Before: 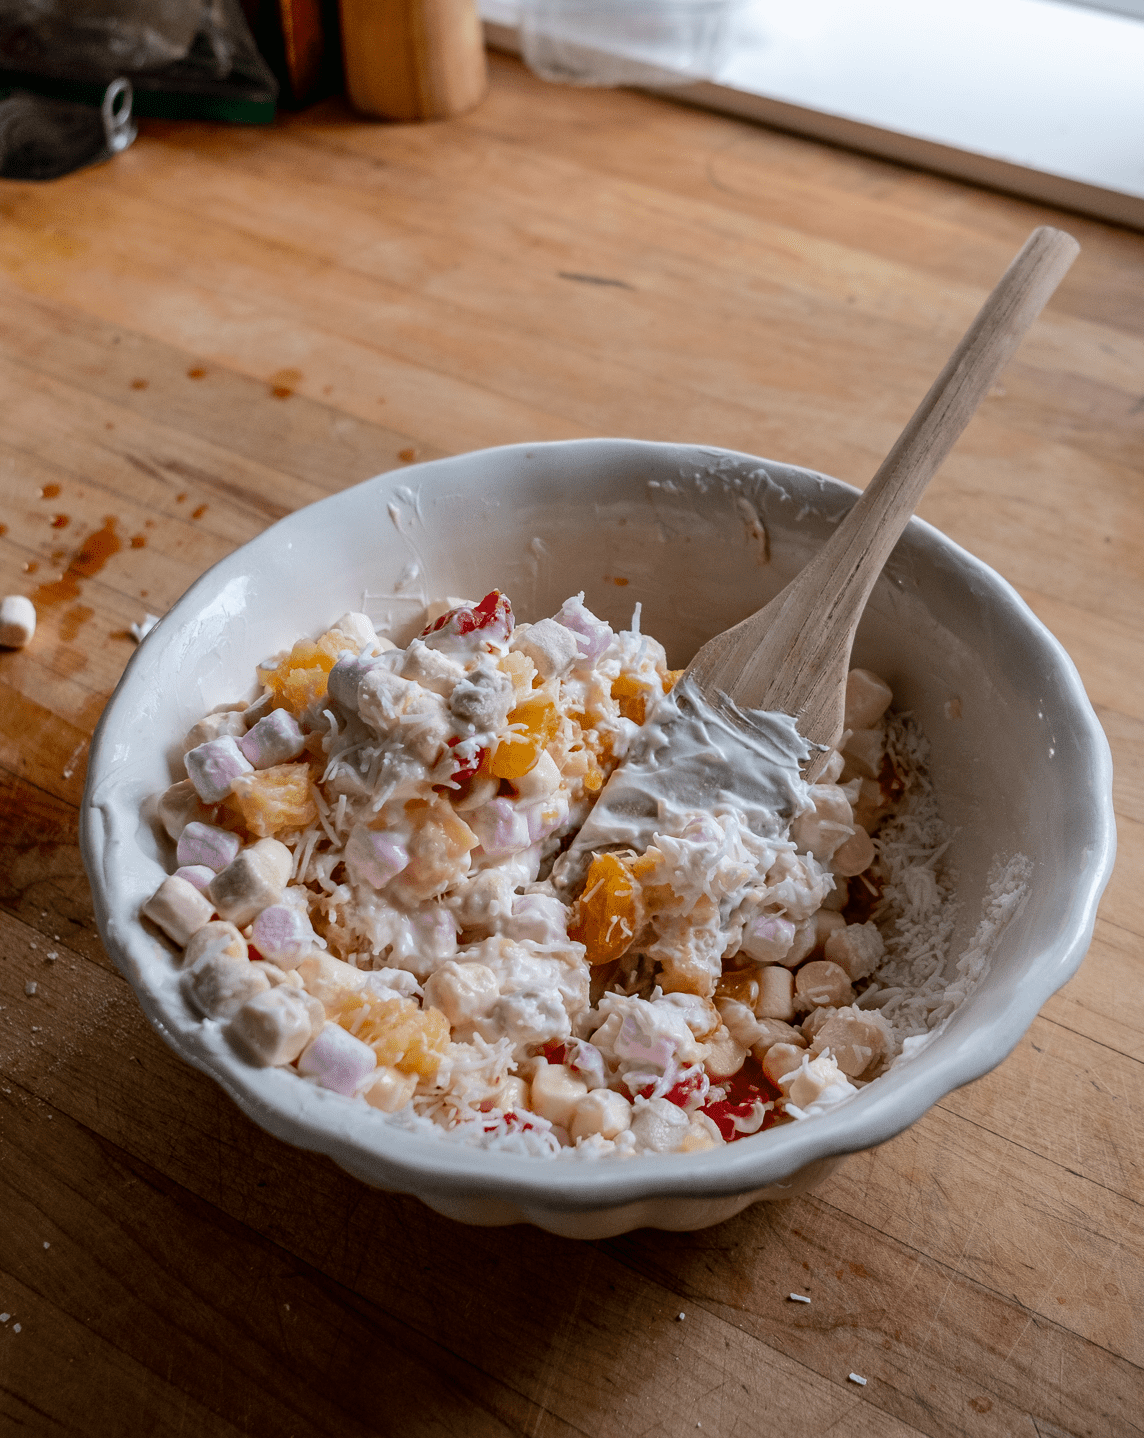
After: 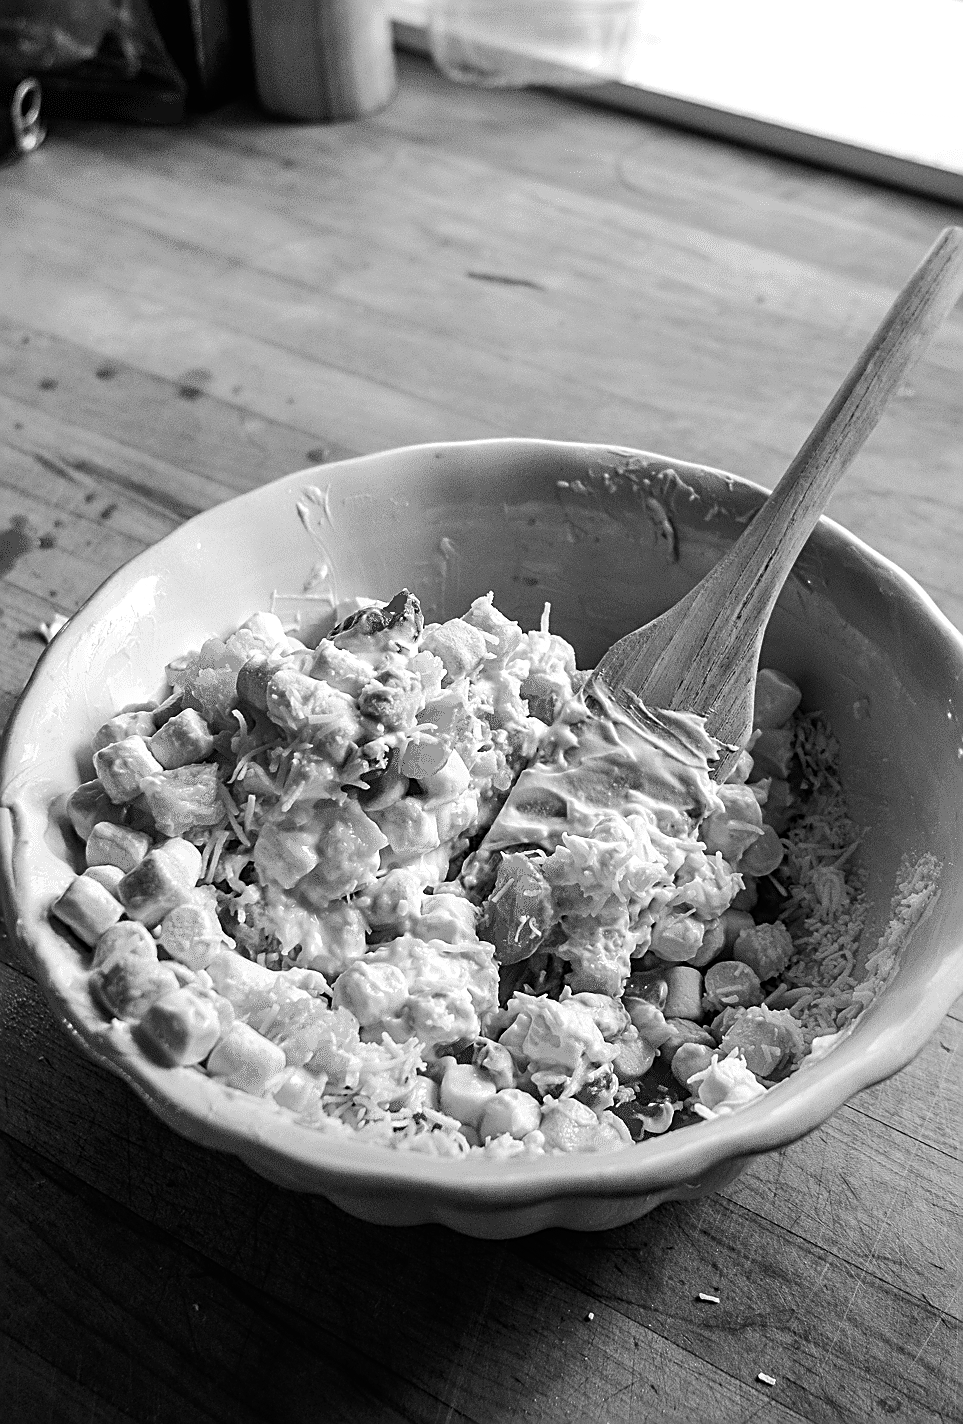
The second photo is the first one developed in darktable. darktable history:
monochrome: a 30.25, b 92.03
sharpen: amount 0.75
crop: left 8.026%, right 7.374%
tone equalizer: -8 EV -0.75 EV, -7 EV -0.7 EV, -6 EV -0.6 EV, -5 EV -0.4 EV, -3 EV 0.4 EV, -2 EV 0.6 EV, -1 EV 0.7 EV, +0 EV 0.75 EV, edges refinement/feathering 500, mask exposure compensation -1.57 EV, preserve details no
